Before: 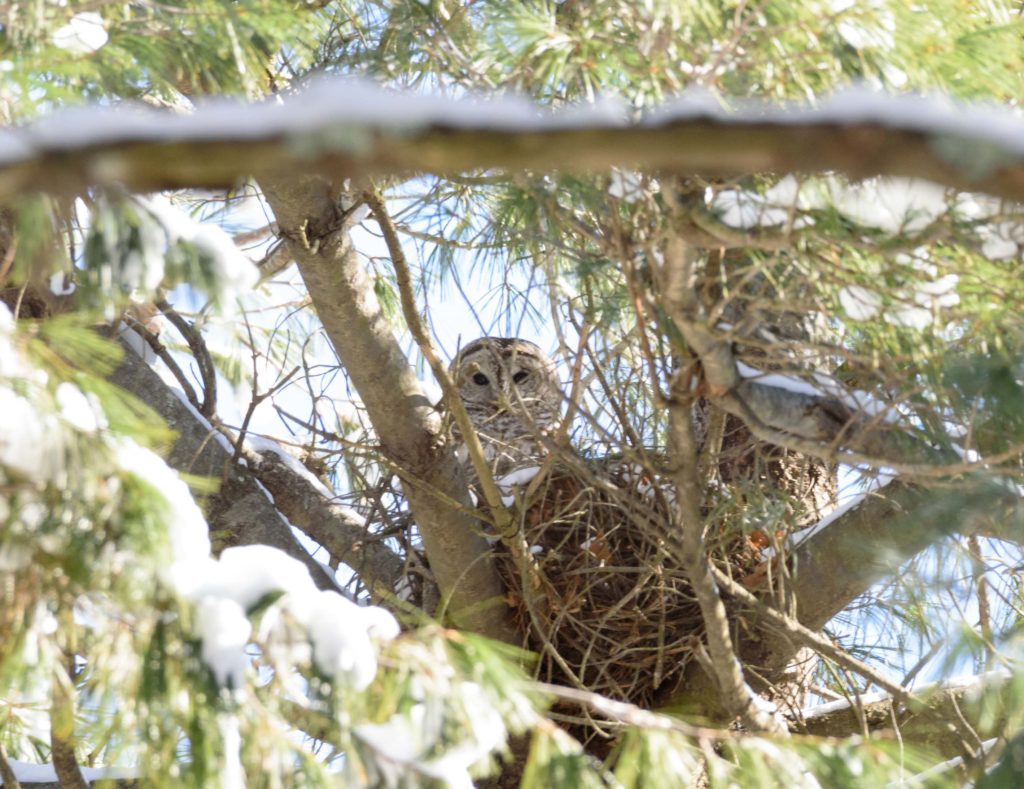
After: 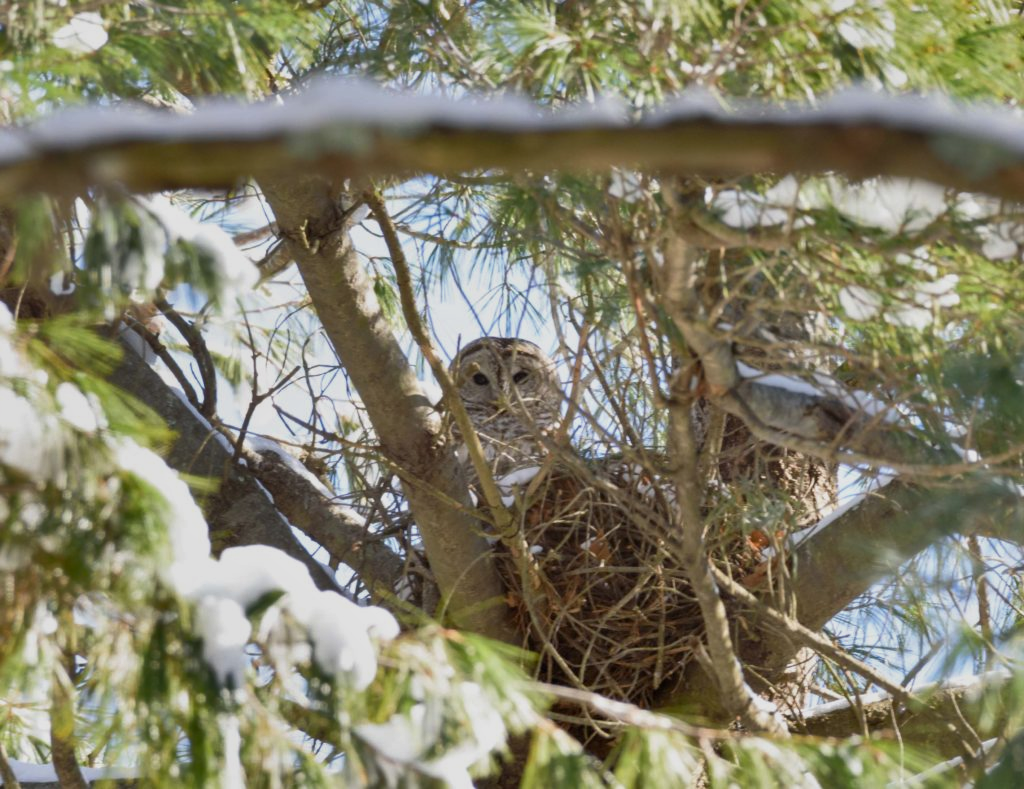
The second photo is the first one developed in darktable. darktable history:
shadows and highlights: shadows 82.4, white point adjustment -9.11, highlights -61.33, soften with gaussian
